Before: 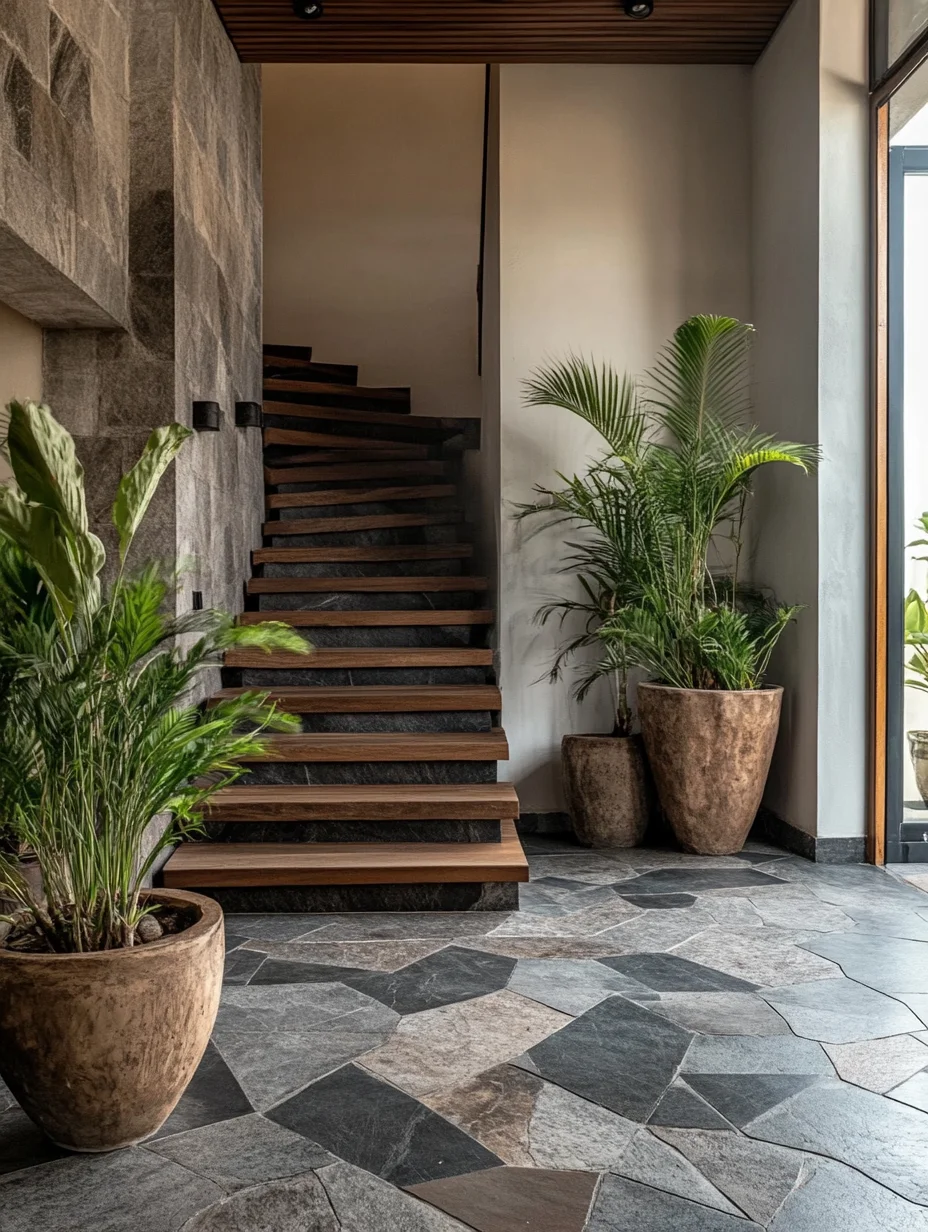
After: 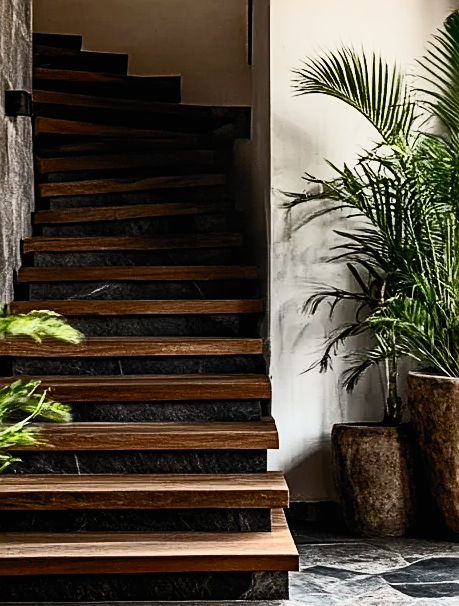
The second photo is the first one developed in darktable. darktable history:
contrast brightness saturation: contrast 0.612, brightness 0.352, saturation 0.14
filmic rgb: black relative exposure -6.77 EV, white relative exposure 5.86 EV, hardness 2.7, add noise in highlights 0.001, preserve chrominance no, color science v3 (2019), use custom middle-gray values true, contrast in highlights soft
crop: left 24.856%, top 25.323%, right 24.83%, bottom 25.464%
sharpen: on, module defaults
